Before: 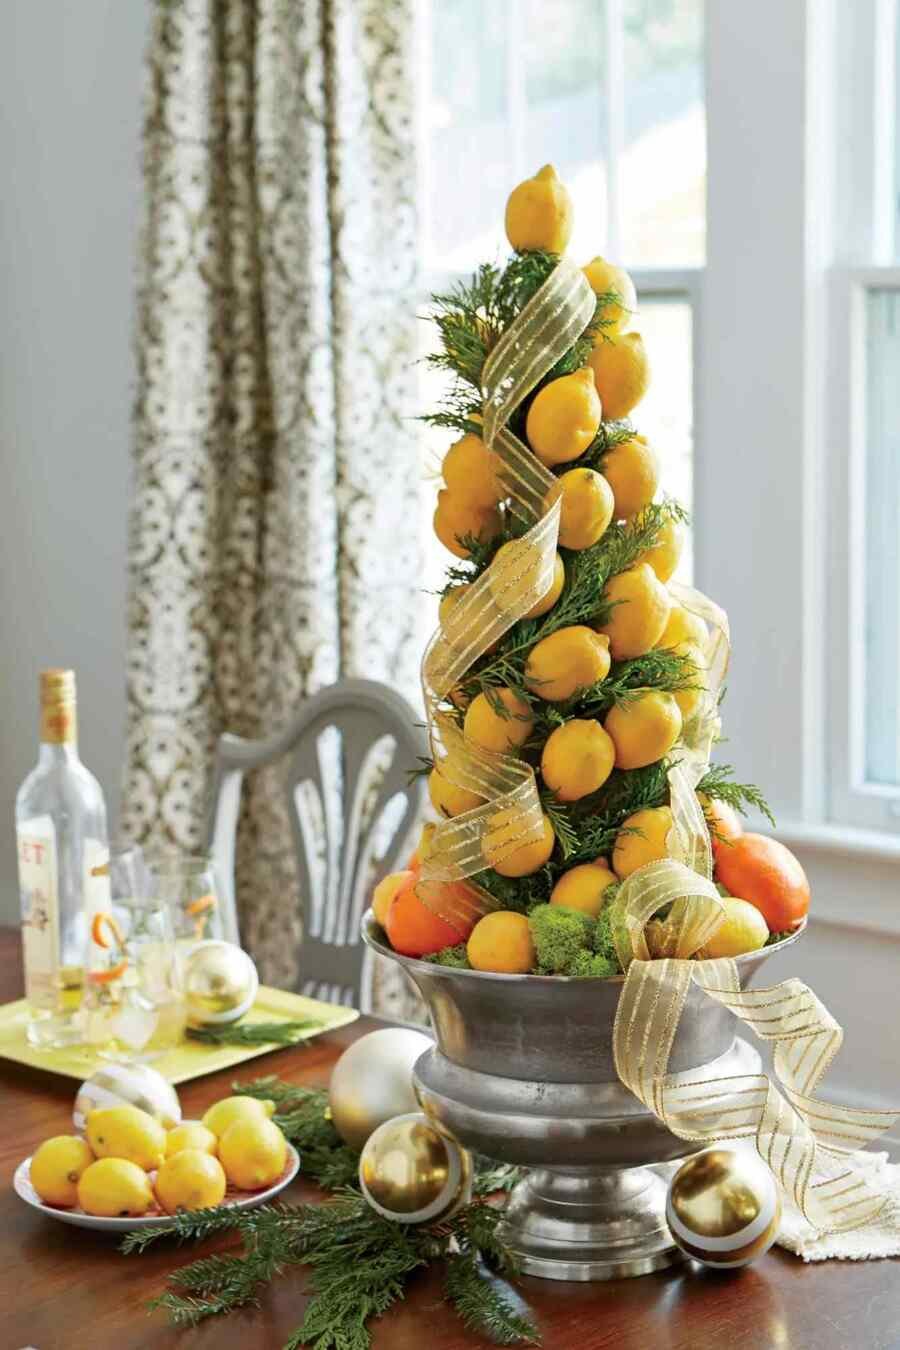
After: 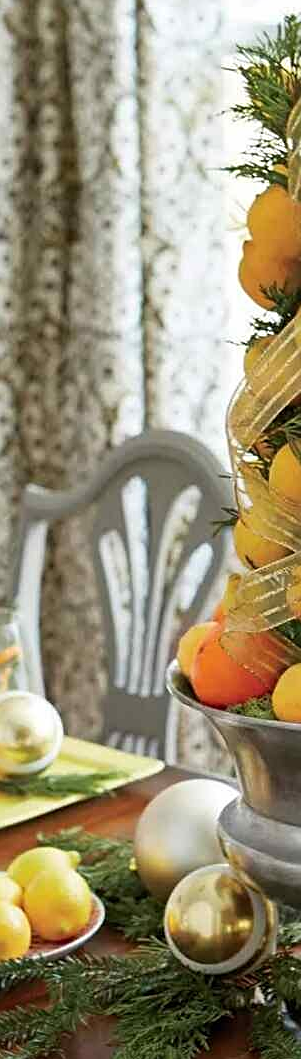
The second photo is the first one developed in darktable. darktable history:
crop and rotate: left 21.77%, top 18.528%, right 44.676%, bottom 2.997%
sharpen: on, module defaults
